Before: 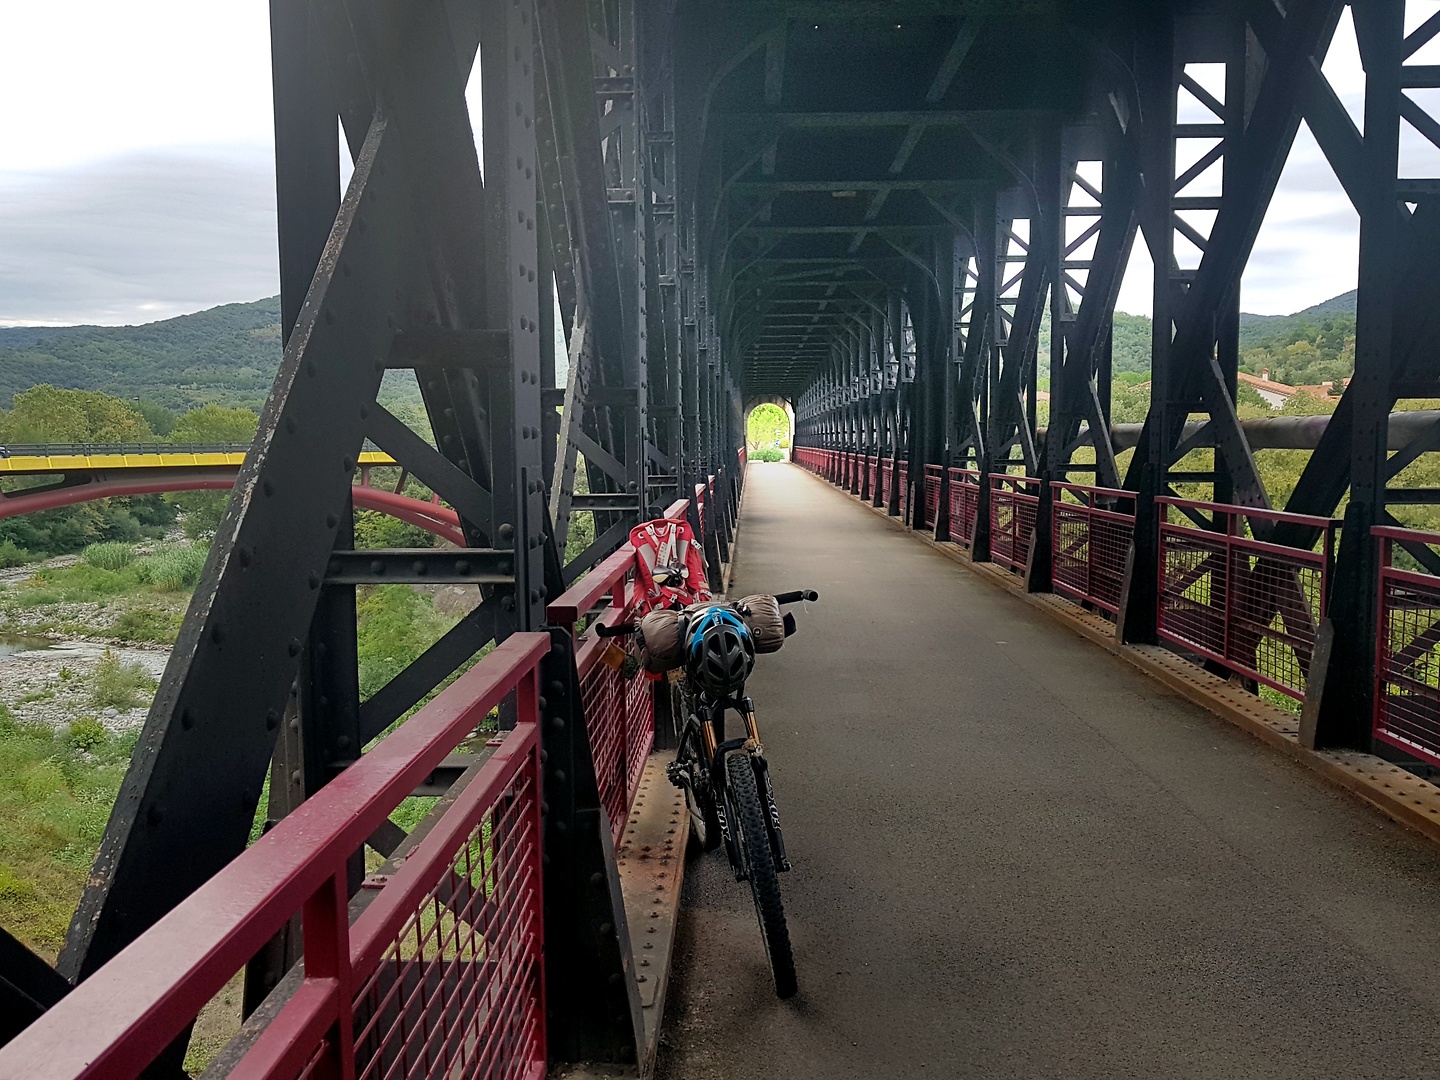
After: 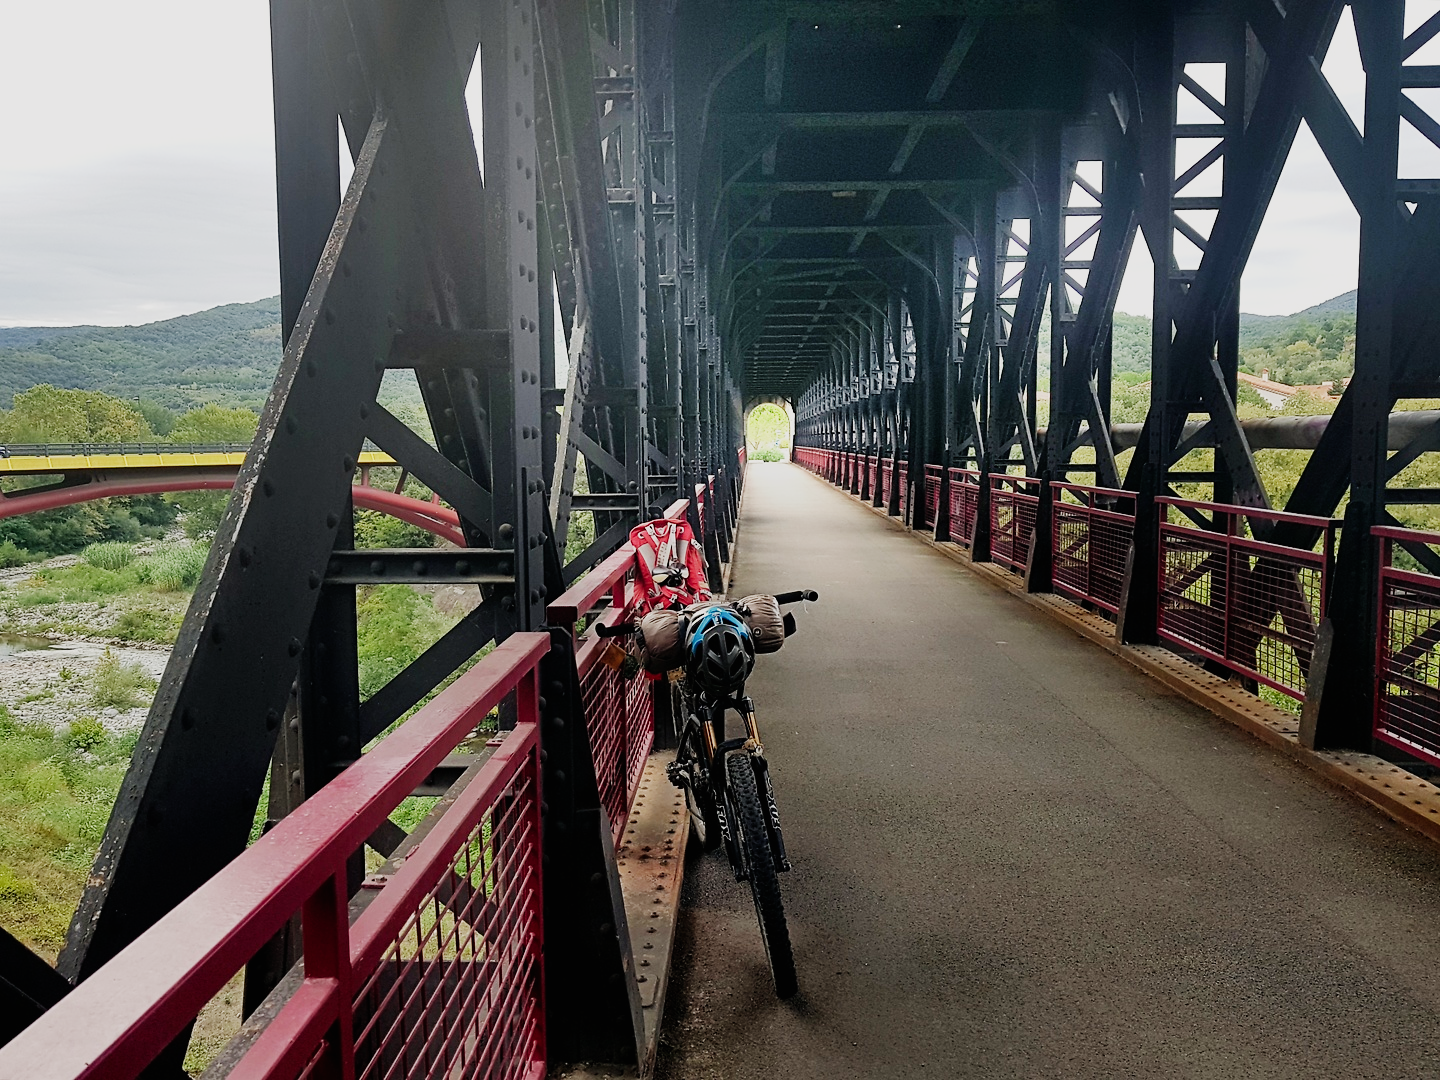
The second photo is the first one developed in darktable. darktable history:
white balance: red 1.009, blue 0.985
exposure: black level correction -0.002, exposure 0.54 EV, compensate highlight preservation false
sigmoid: skew -0.2, preserve hue 0%, red attenuation 0.1, red rotation 0.035, green attenuation 0.1, green rotation -0.017, blue attenuation 0.15, blue rotation -0.052, base primaries Rec2020
